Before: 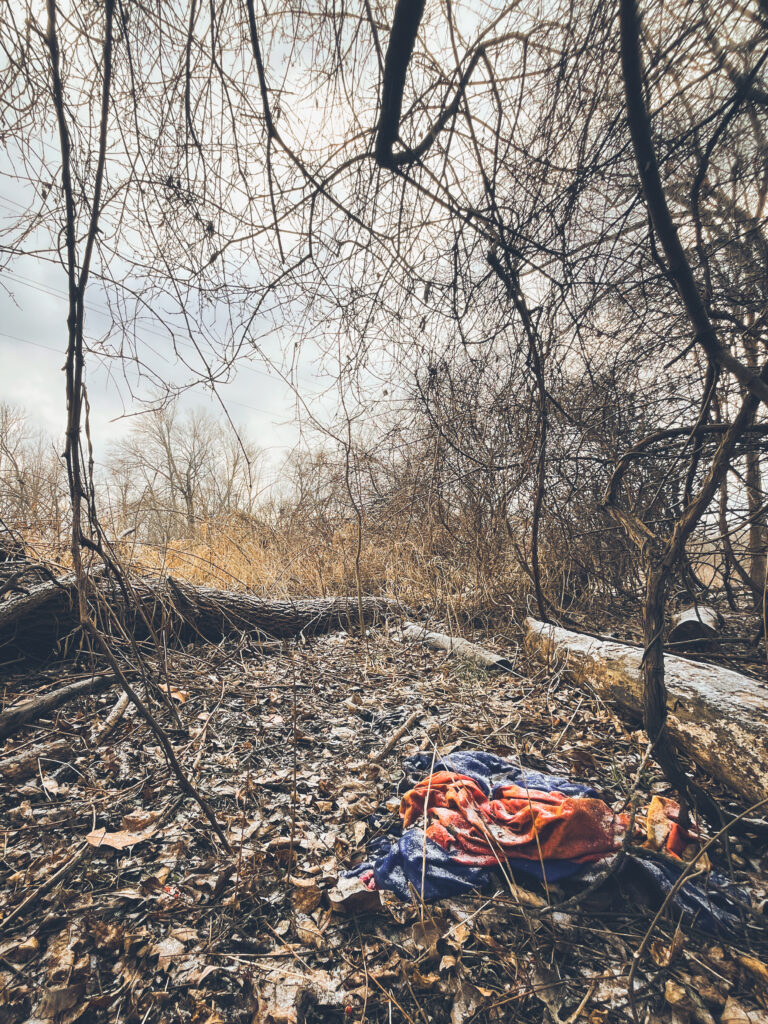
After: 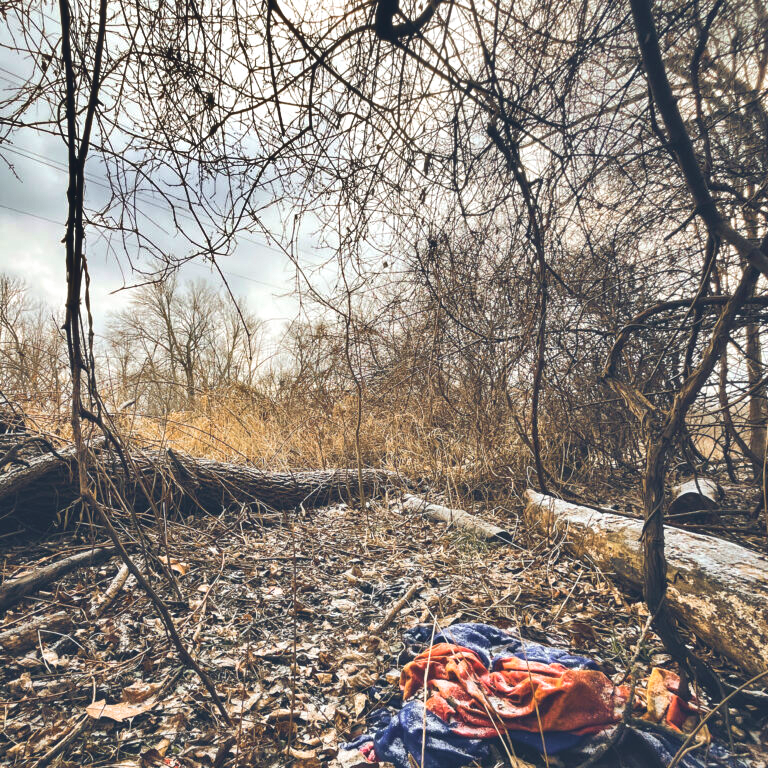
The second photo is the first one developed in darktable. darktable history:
shadows and highlights: white point adjustment 0.1, highlights -70, soften with gaussian
velvia: on, module defaults
crop and rotate: top 12.5%, bottom 12.5%
exposure: exposure 0.178 EV, compensate exposure bias true, compensate highlight preservation false
